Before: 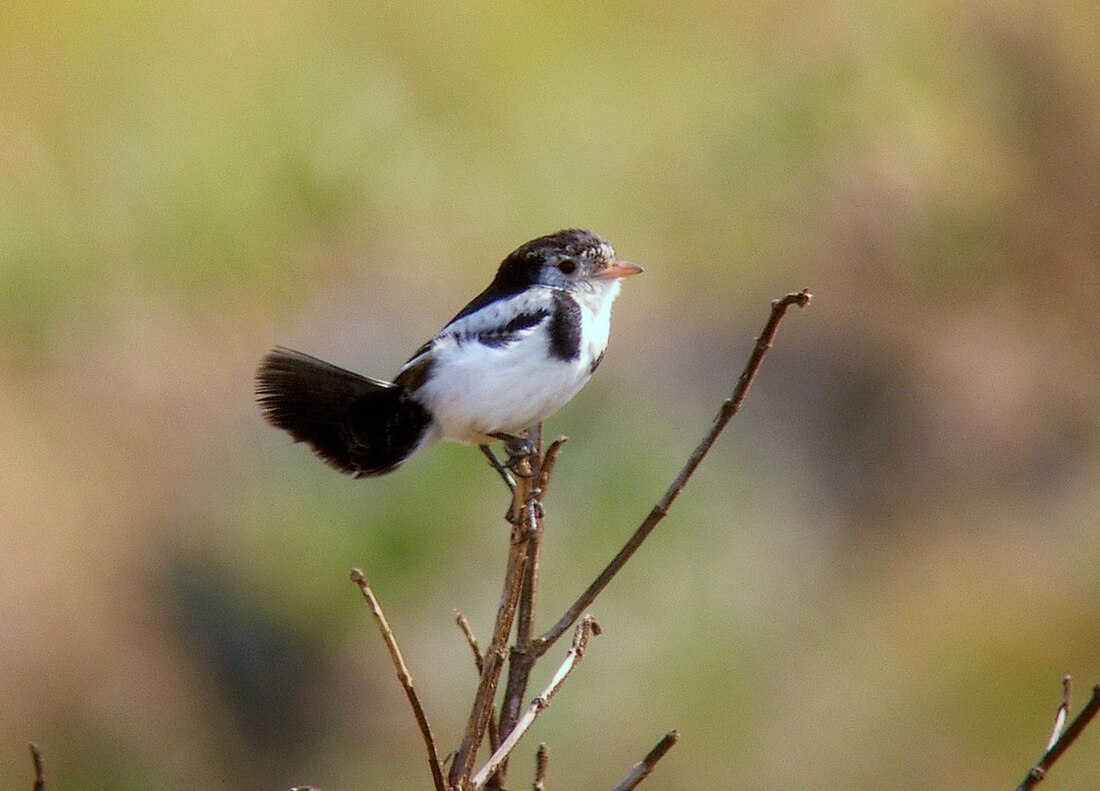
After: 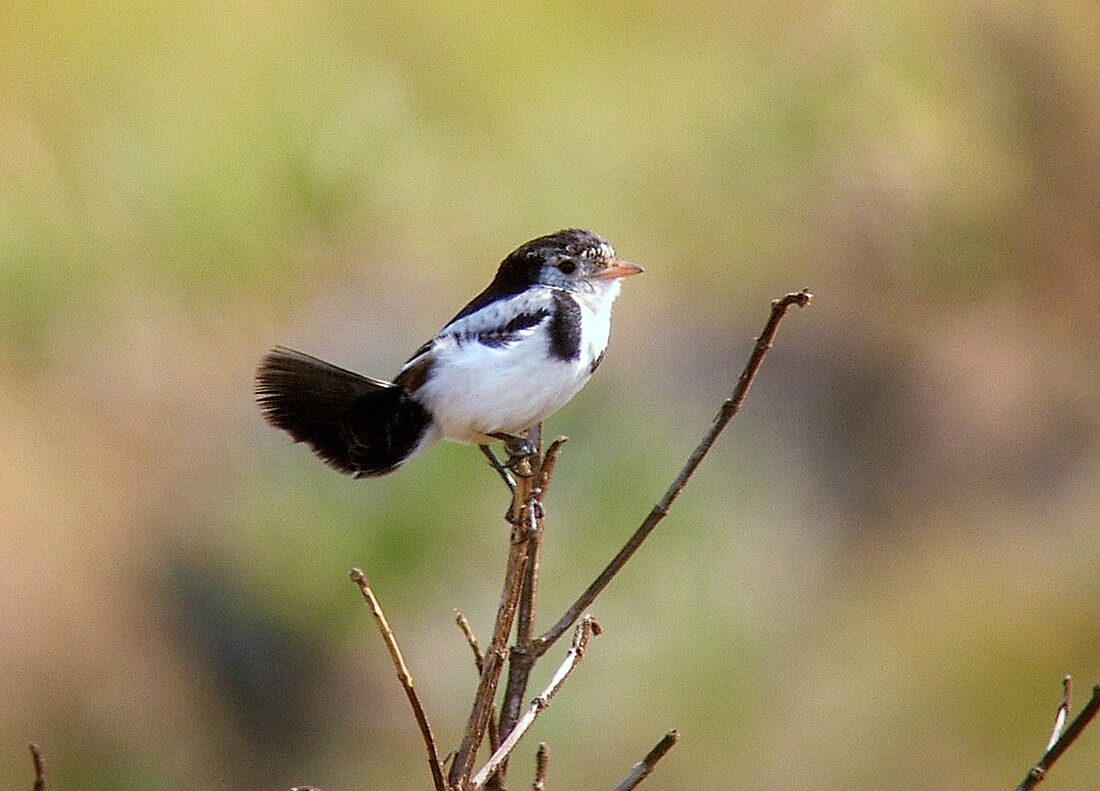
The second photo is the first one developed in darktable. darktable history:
exposure: black level correction 0, exposure 0.2 EV, compensate highlight preservation false
sharpen: on, module defaults
